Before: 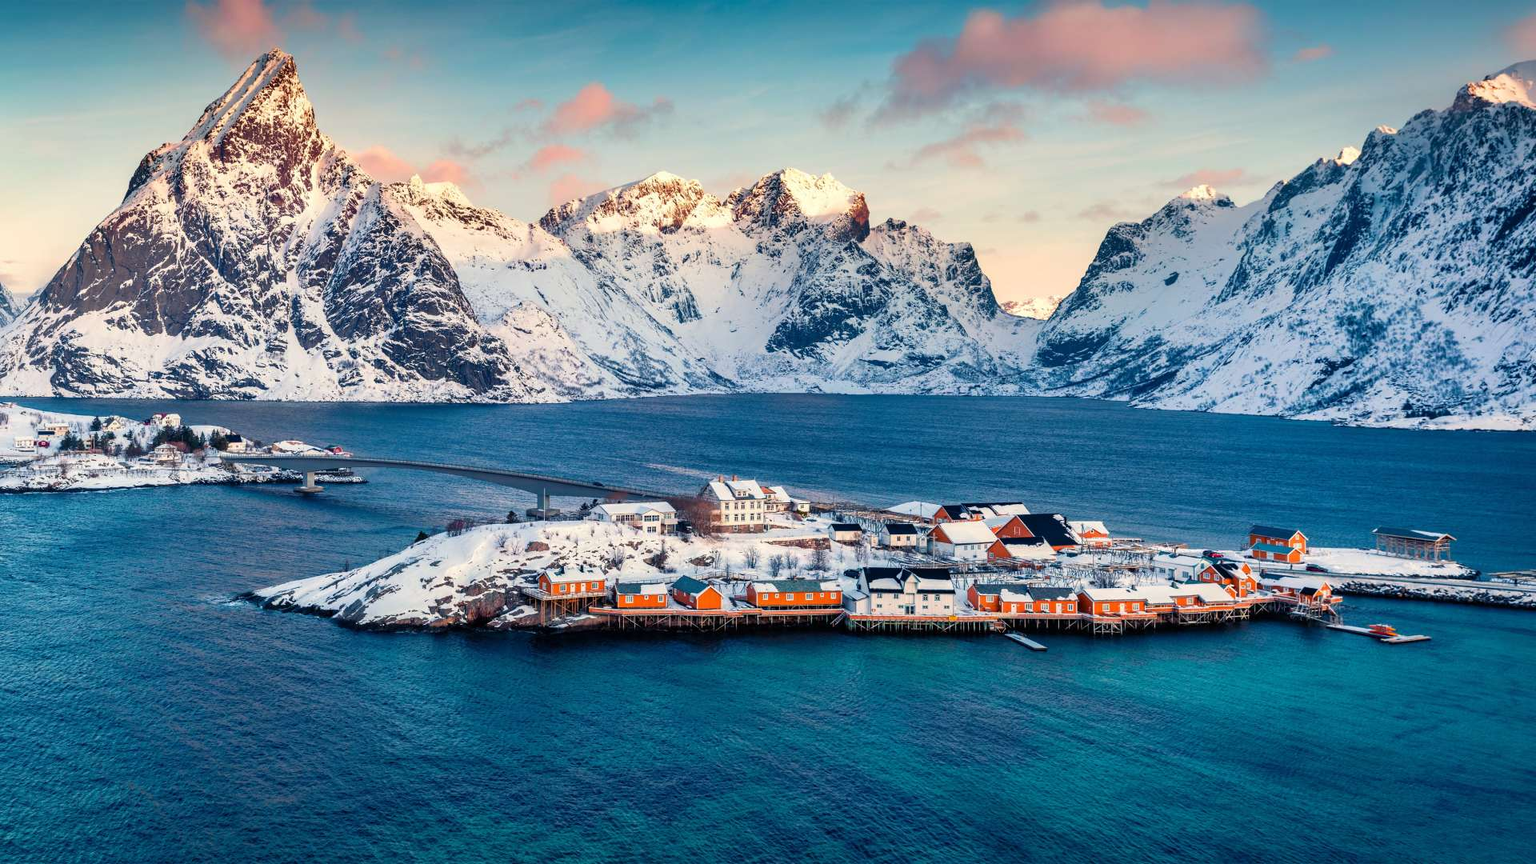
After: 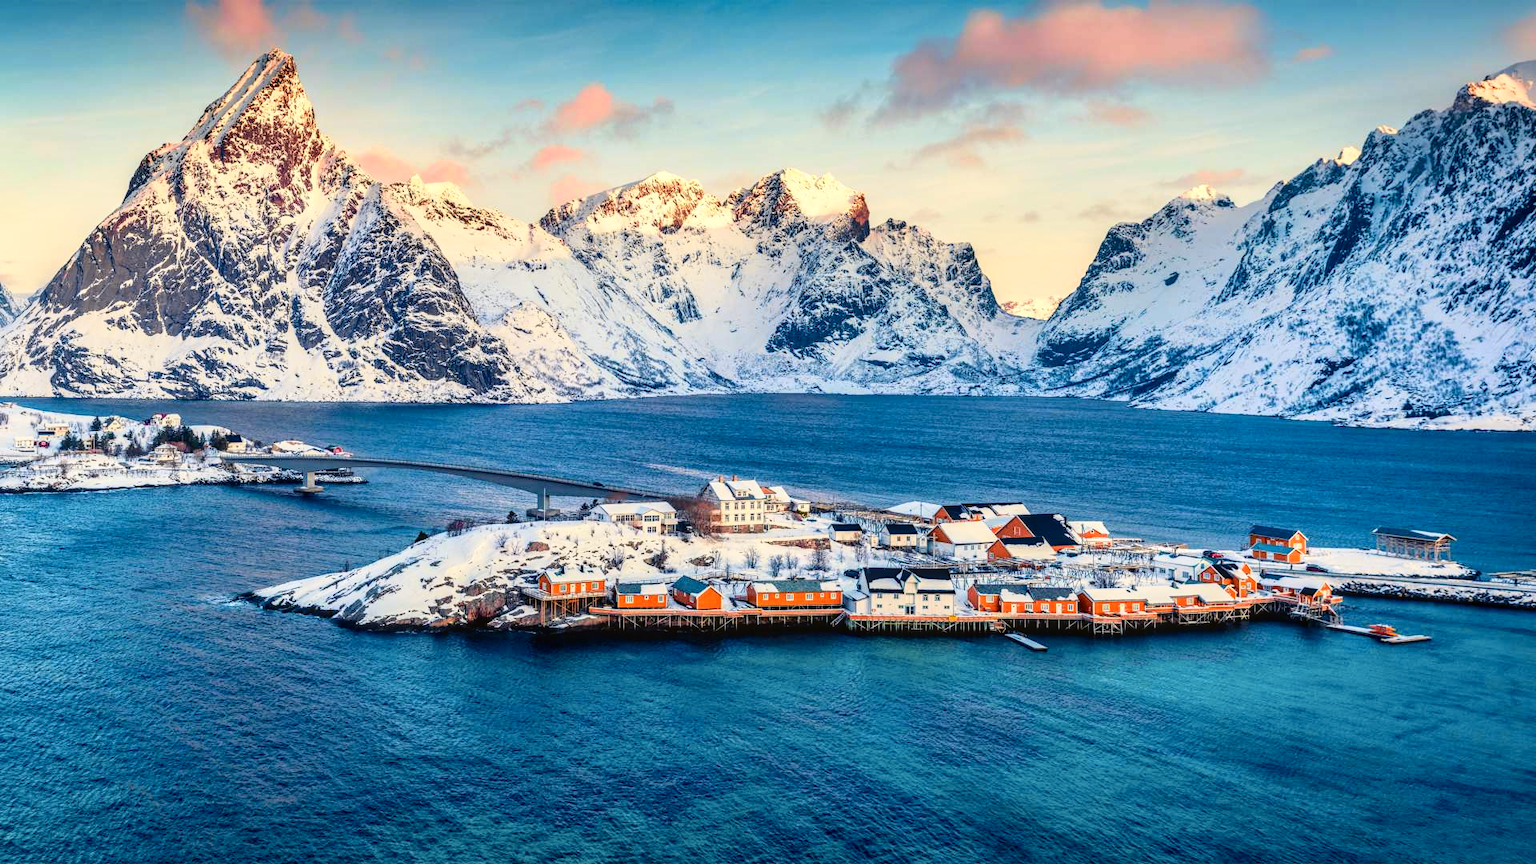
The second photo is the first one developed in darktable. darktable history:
tone curve: curves: ch0 [(0, 0.021) (0.049, 0.044) (0.152, 0.14) (0.328, 0.377) (0.473, 0.543) (0.641, 0.705) (0.85, 0.894) (1, 0.969)]; ch1 [(0, 0) (0.302, 0.331) (0.433, 0.432) (0.472, 0.47) (0.502, 0.503) (0.527, 0.521) (0.564, 0.58) (0.614, 0.626) (0.677, 0.701) (0.859, 0.885) (1, 1)]; ch2 [(0, 0) (0.33, 0.301) (0.447, 0.44) (0.487, 0.496) (0.502, 0.516) (0.535, 0.563) (0.565, 0.593) (0.608, 0.638) (1, 1)], color space Lab, independent channels, preserve colors none
local contrast: on, module defaults
